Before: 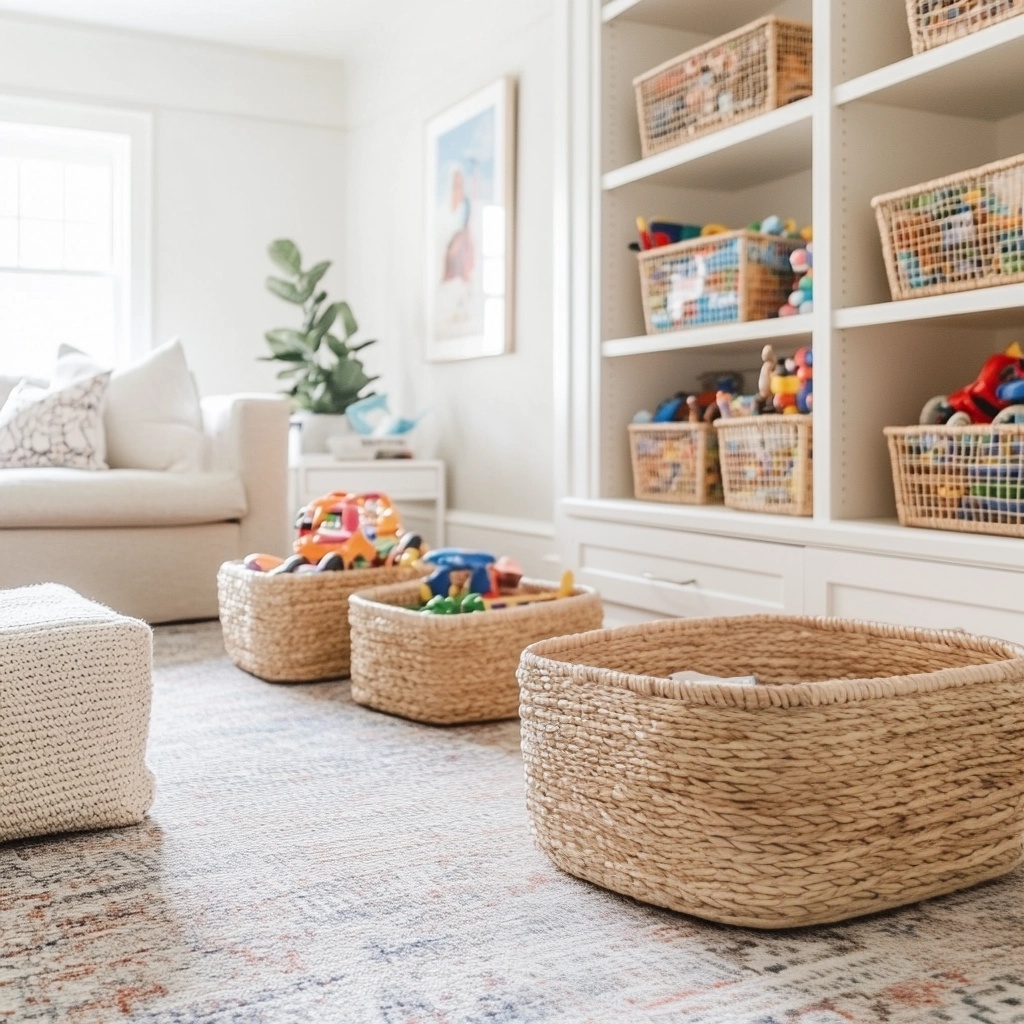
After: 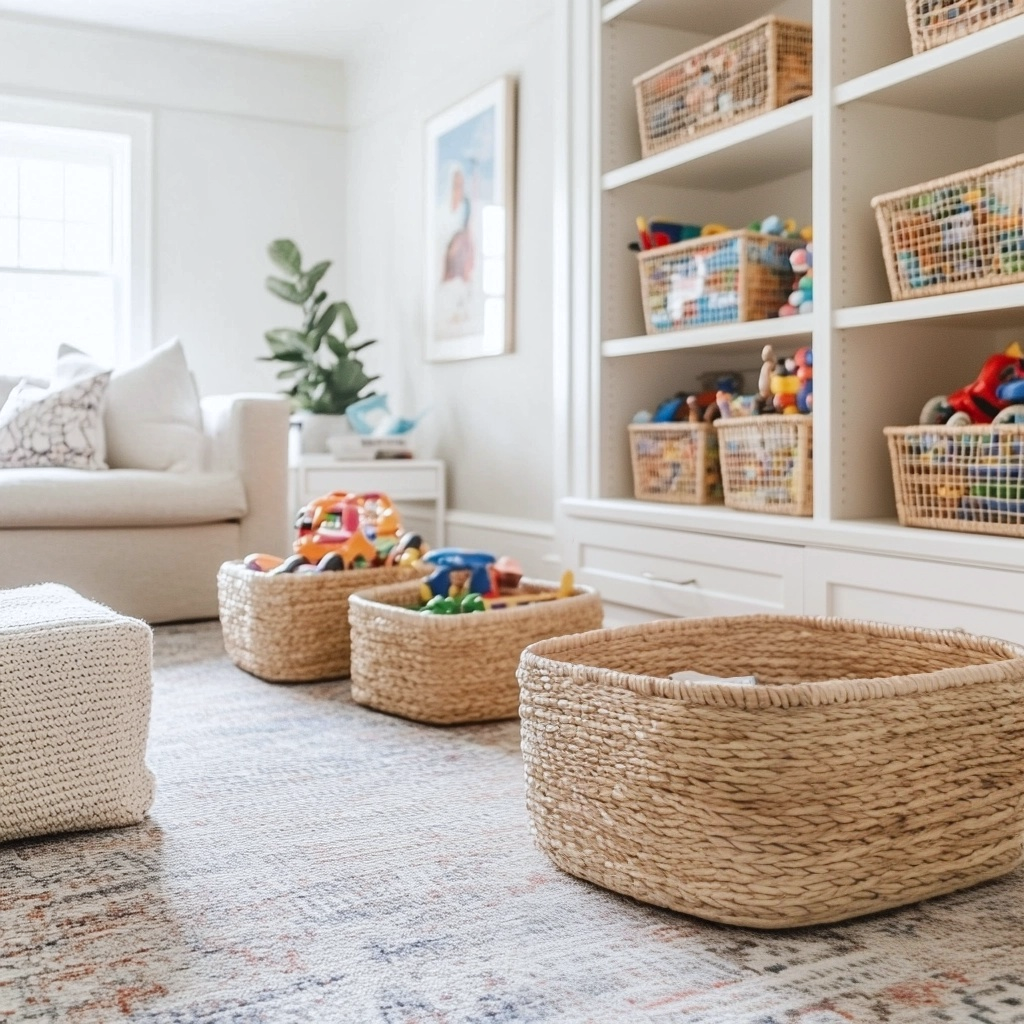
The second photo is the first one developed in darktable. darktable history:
shadows and highlights: shadows 32, highlights -32, soften with gaussian
white balance: red 0.988, blue 1.017
